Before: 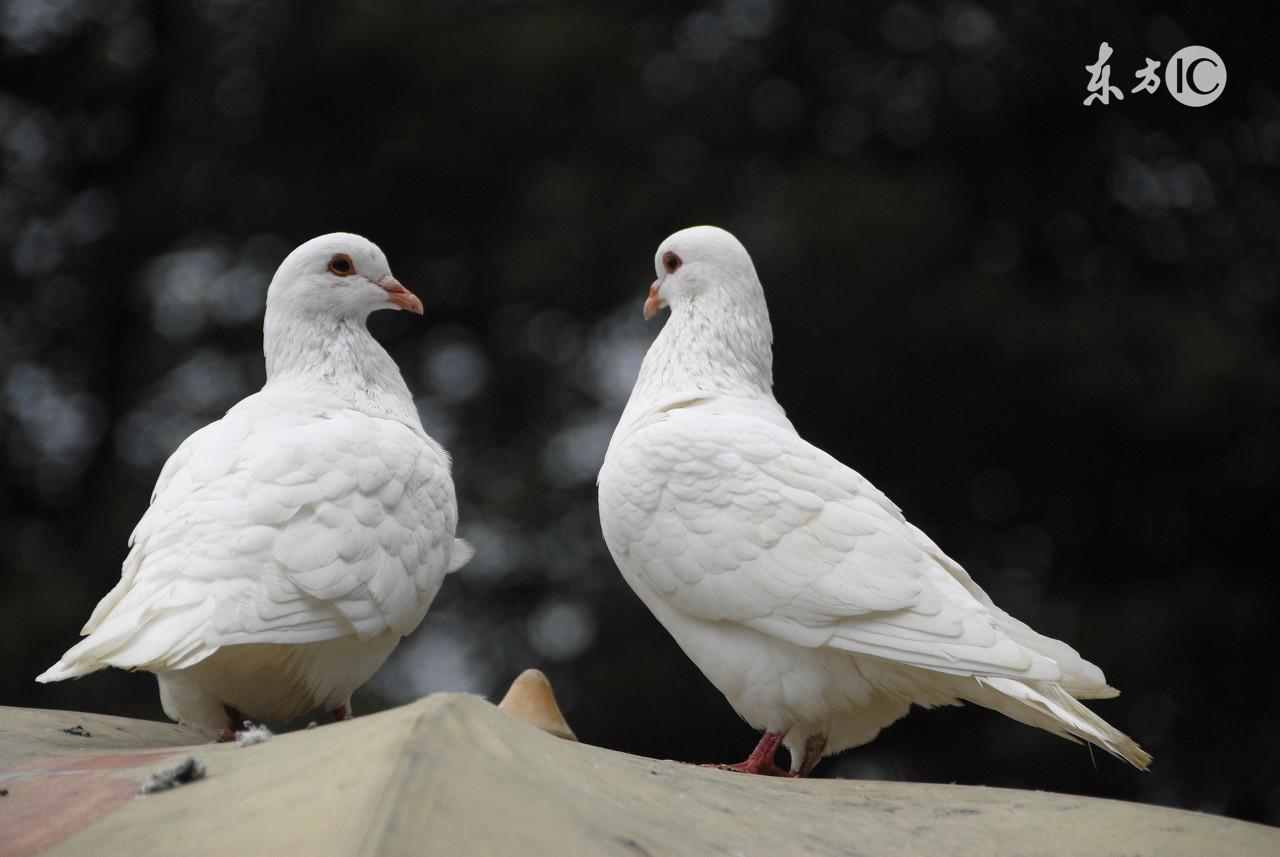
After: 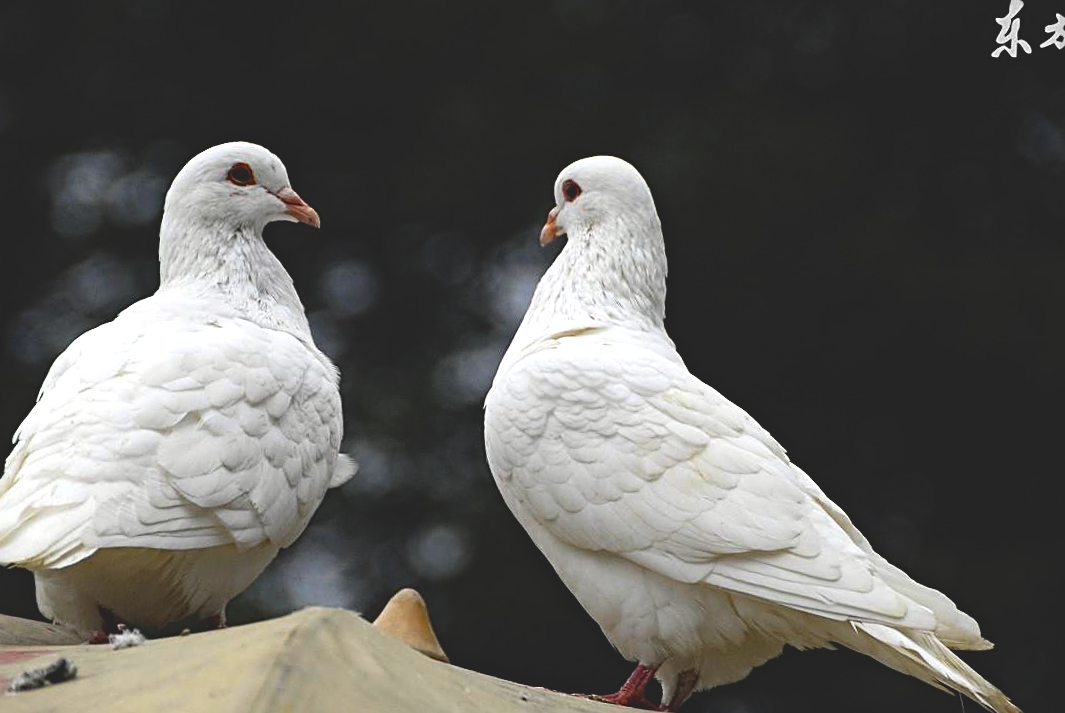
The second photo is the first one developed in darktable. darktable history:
crop and rotate: angle -3.27°, left 5.211%, top 5.211%, right 4.607%, bottom 4.607%
sharpen: amount 0.6
contrast brightness saturation: contrast -0.28
exposure: compensate highlight preservation false
tone equalizer: -8 EV -1.08 EV, -7 EV -1.01 EV, -6 EV -0.867 EV, -5 EV -0.578 EV, -3 EV 0.578 EV, -2 EV 0.867 EV, -1 EV 1.01 EV, +0 EV 1.08 EV, edges refinement/feathering 500, mask exposure compensation -1.57 EV, preserve details no
haze removal: strength 0.29, distance 0.25, compatibility mode true, adaptive false
levels: levels [0, 0.499, 1]
